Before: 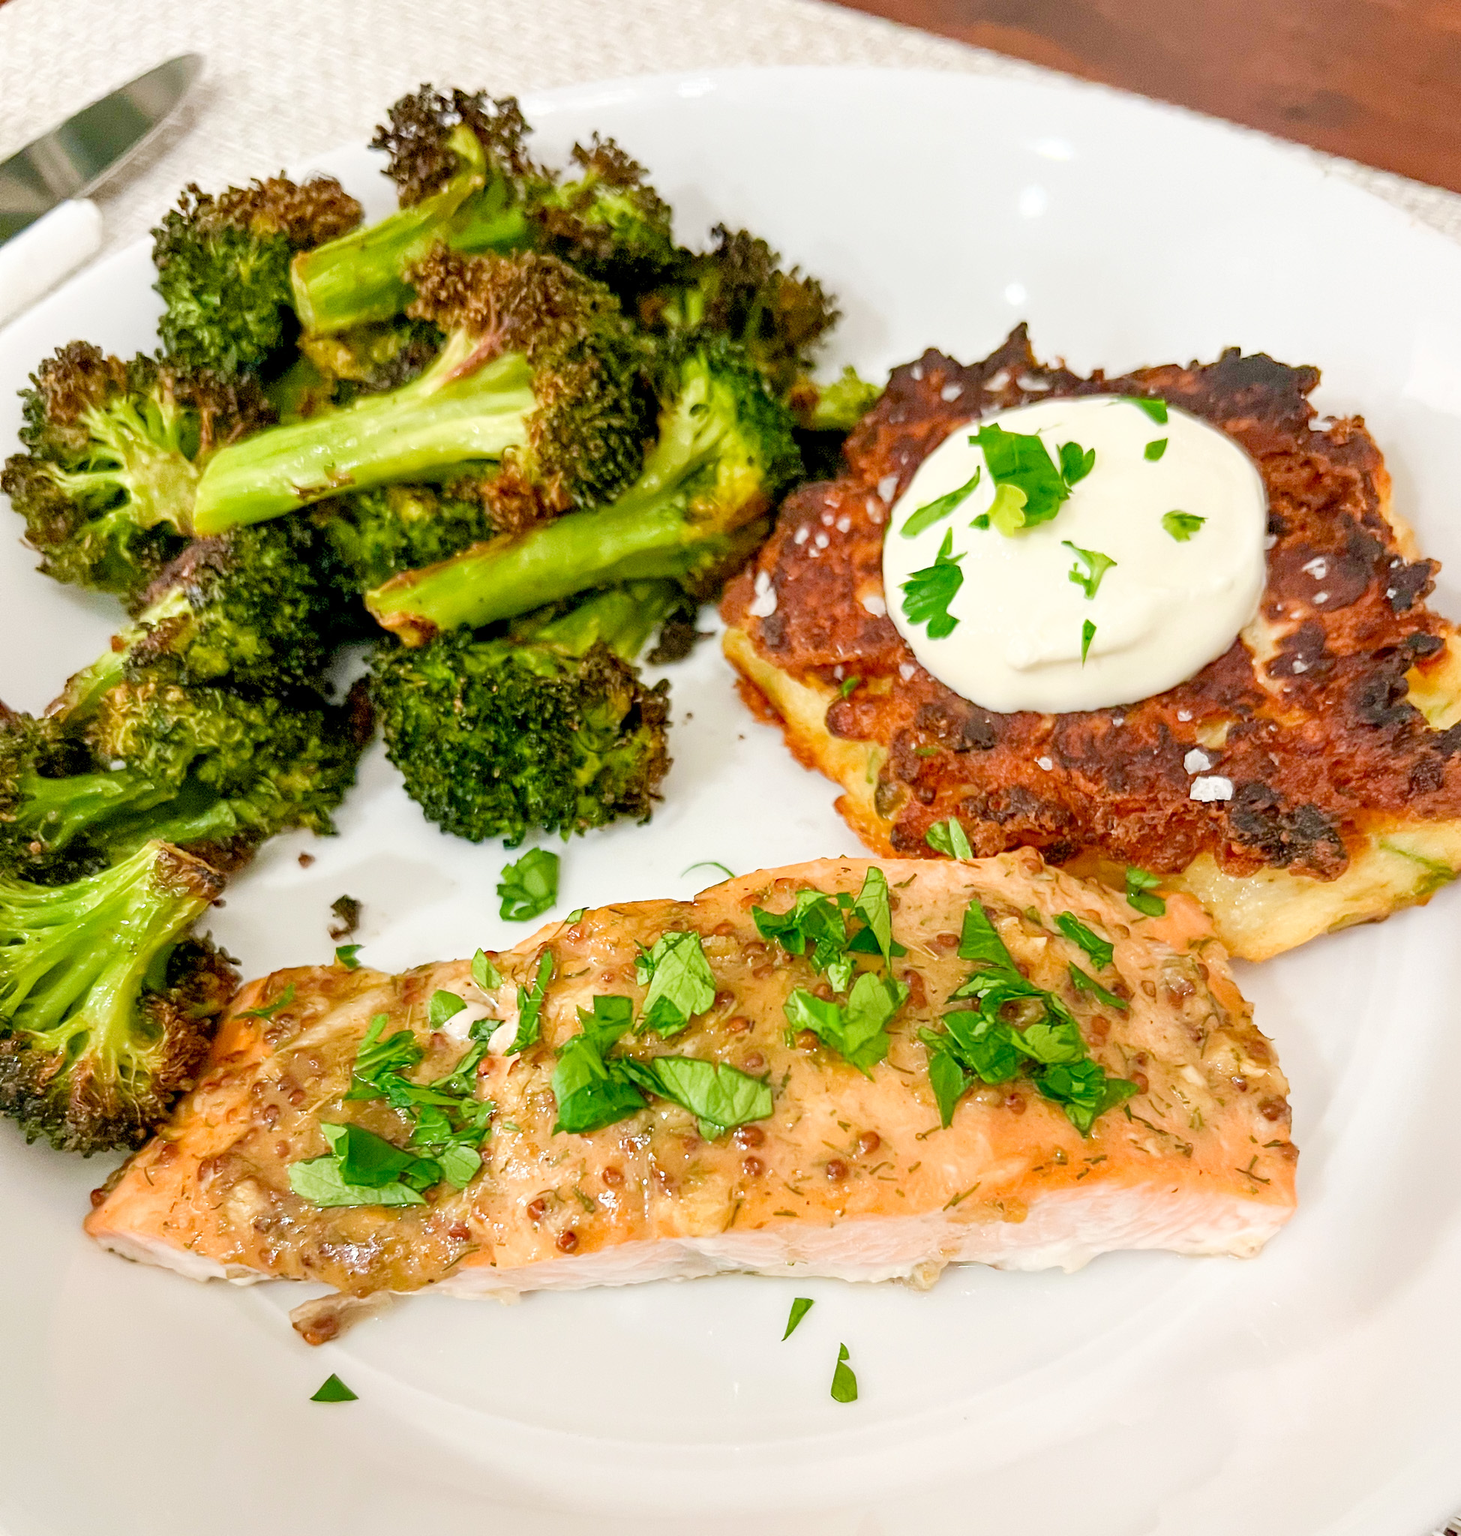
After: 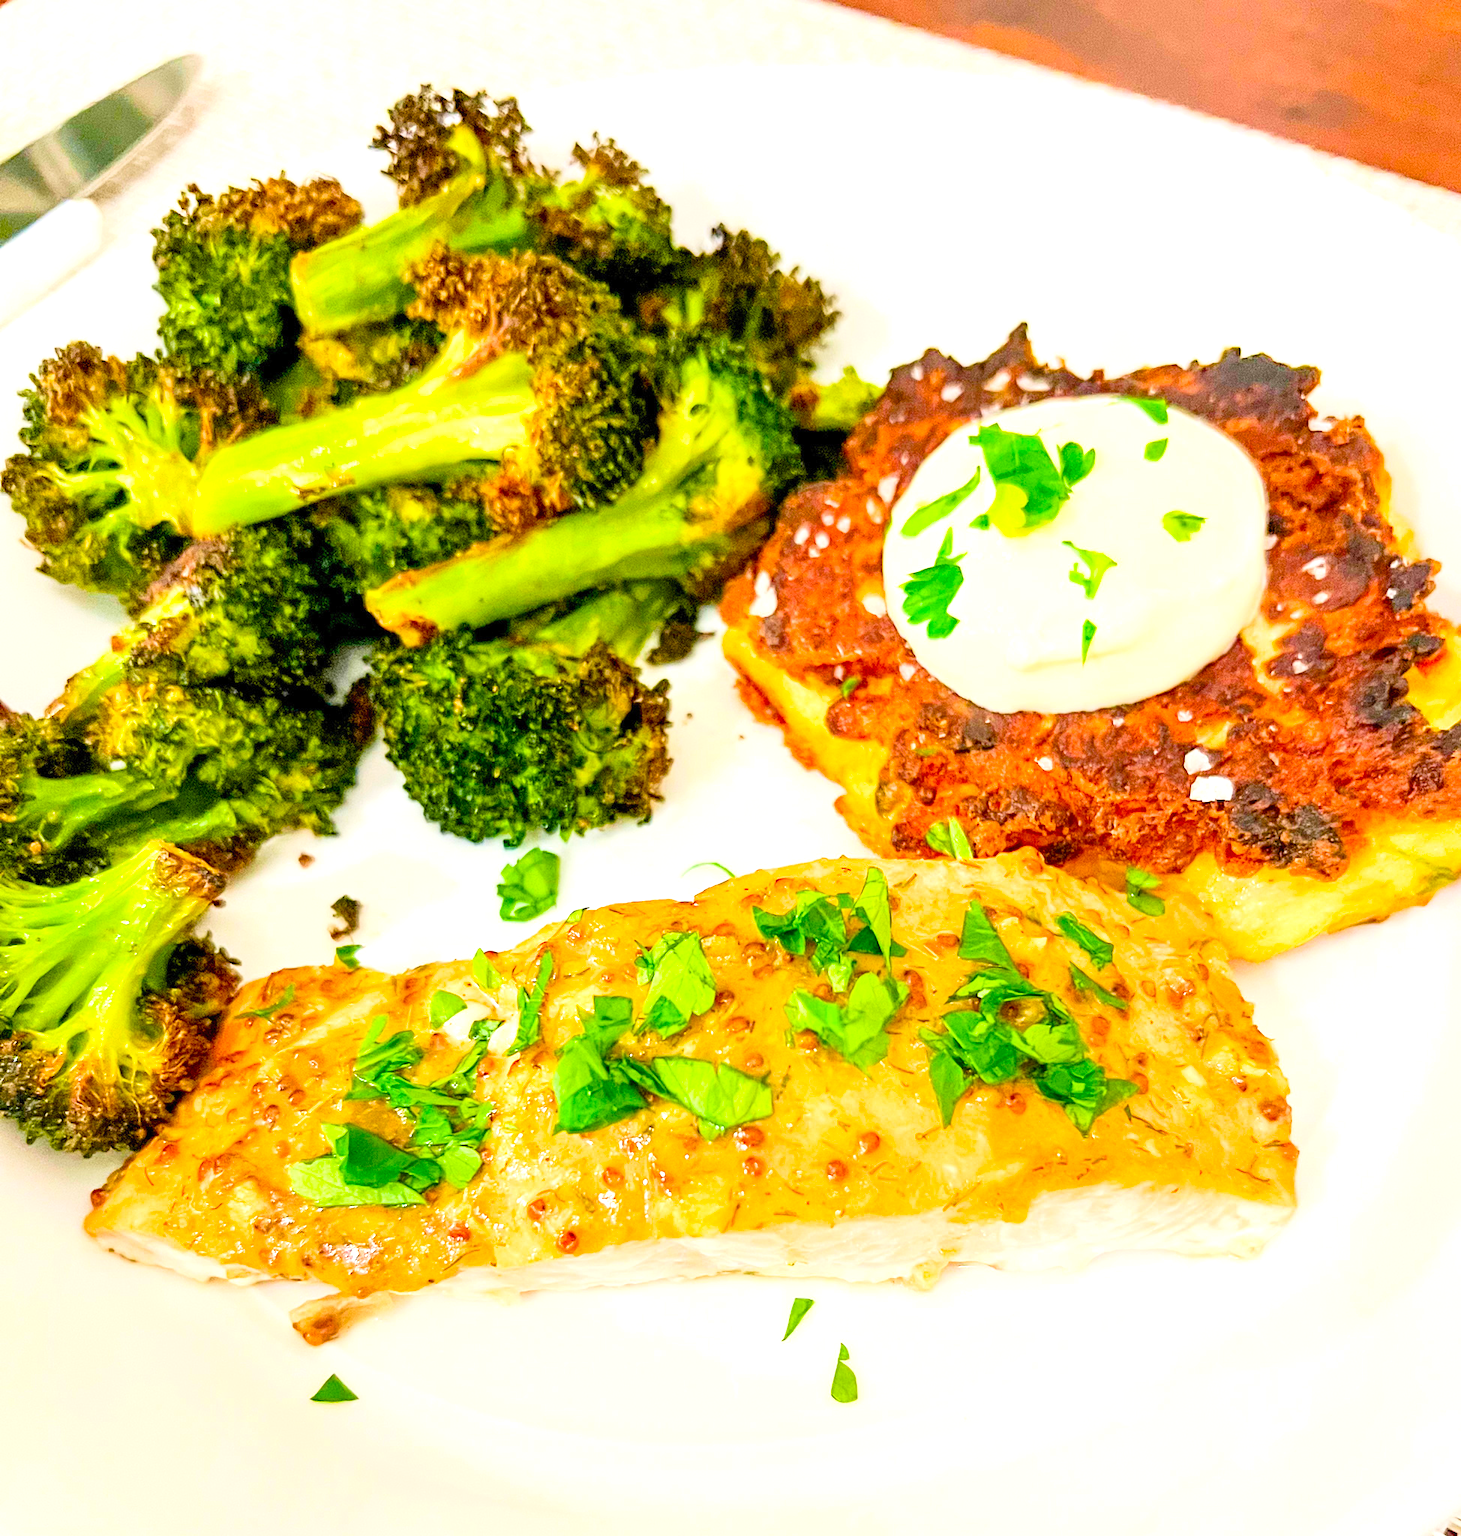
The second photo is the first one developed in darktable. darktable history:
contrast brightness saturation: contrast 0.2, brightness 0.16, saturation 0.22
exposure: exposure 0.564 EV, compensate highlight preservation false
color balance rgb: perceptual saturation grading › global saturation 20%, global vibrance 20%
